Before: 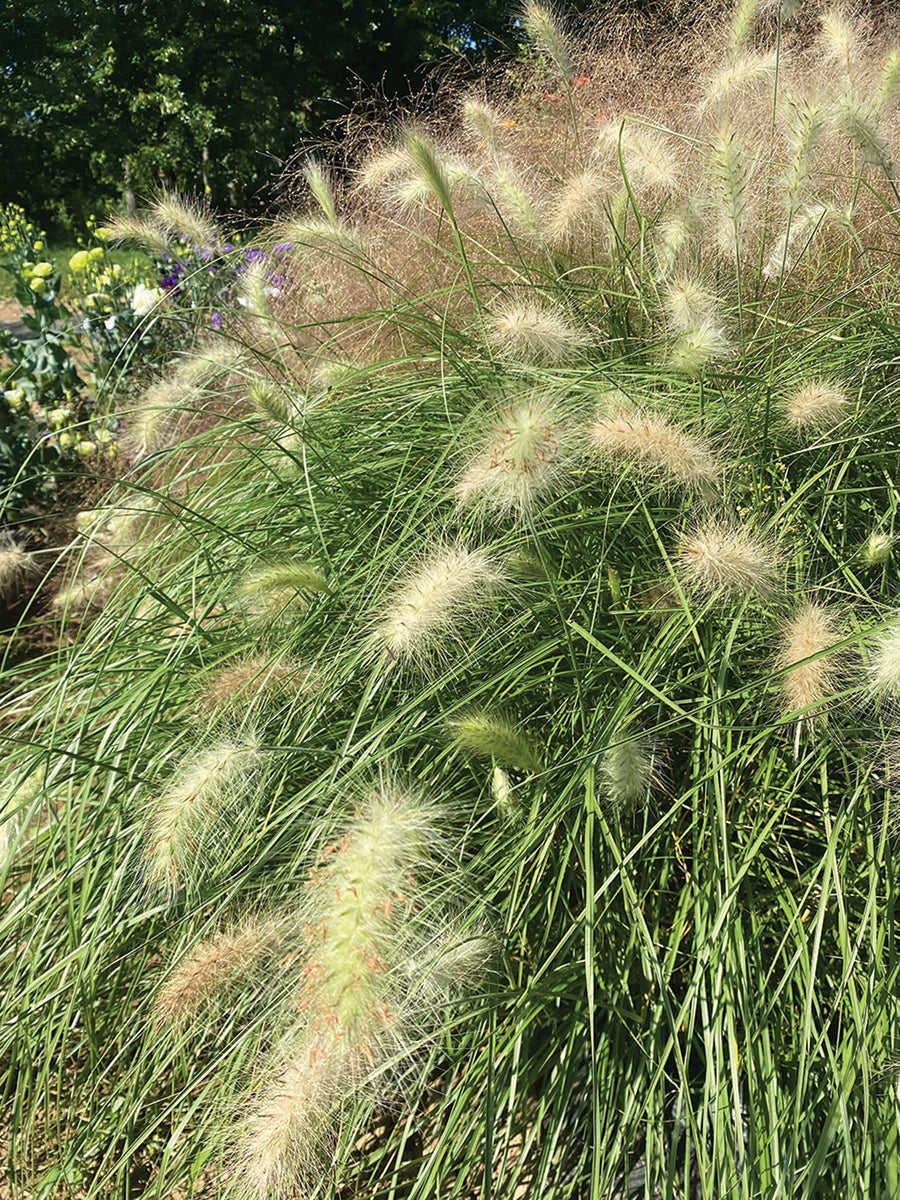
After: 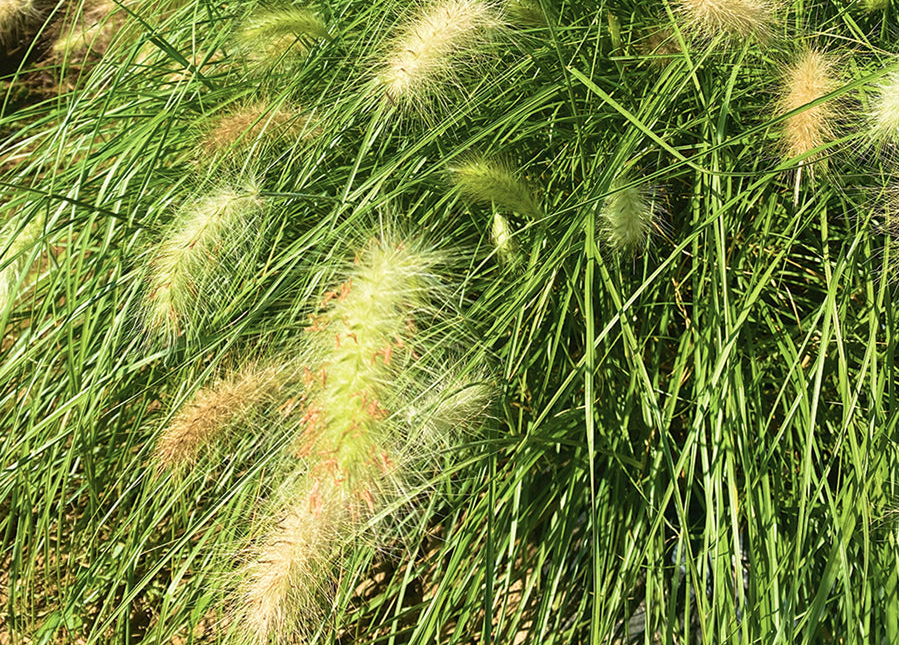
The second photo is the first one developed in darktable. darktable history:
crop and rotate: top 46.237%
velvia: strength 75%
